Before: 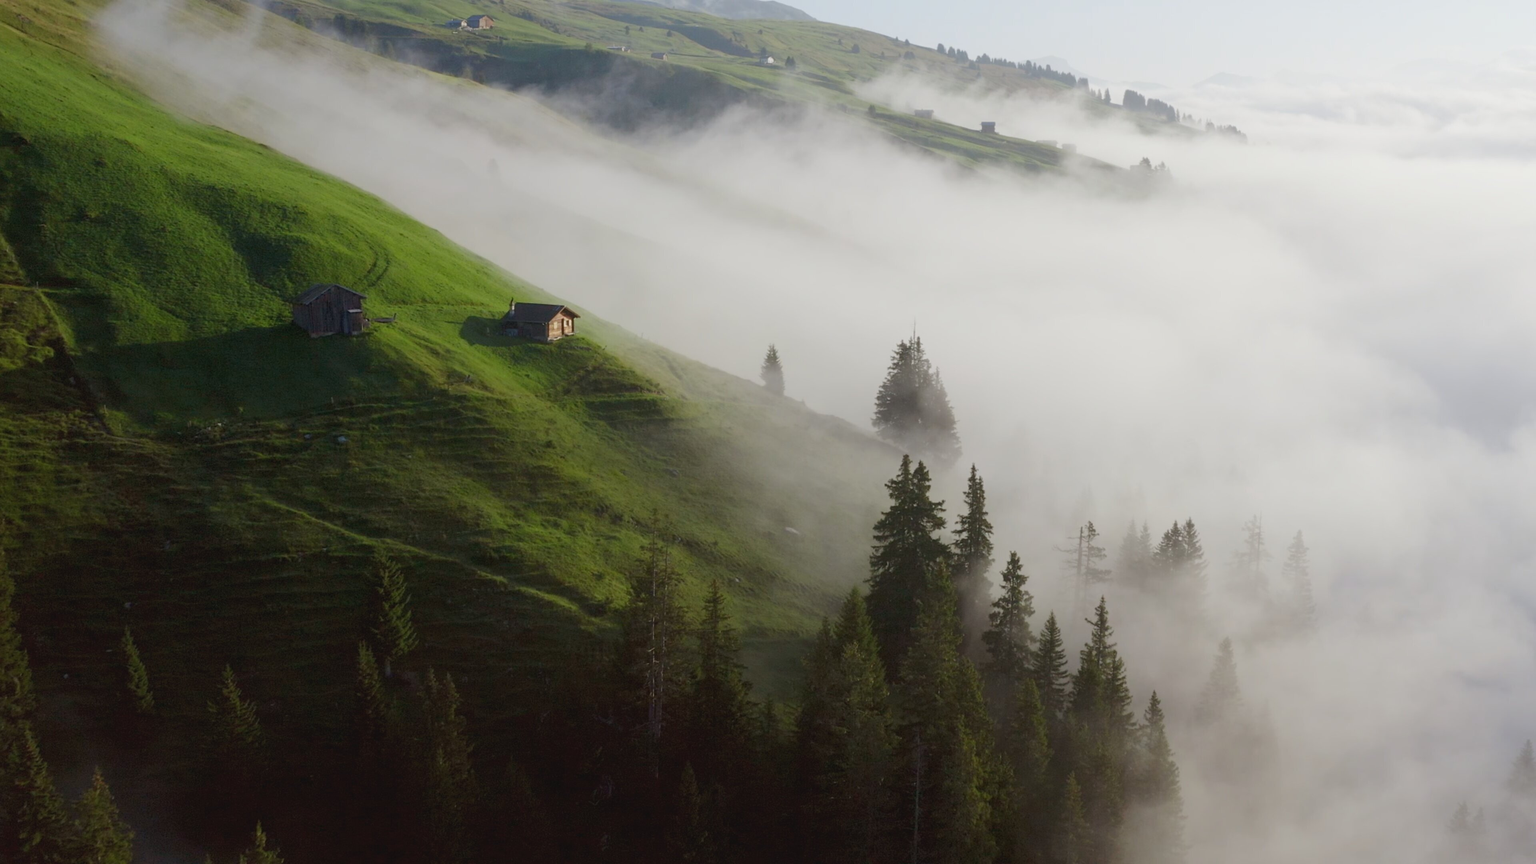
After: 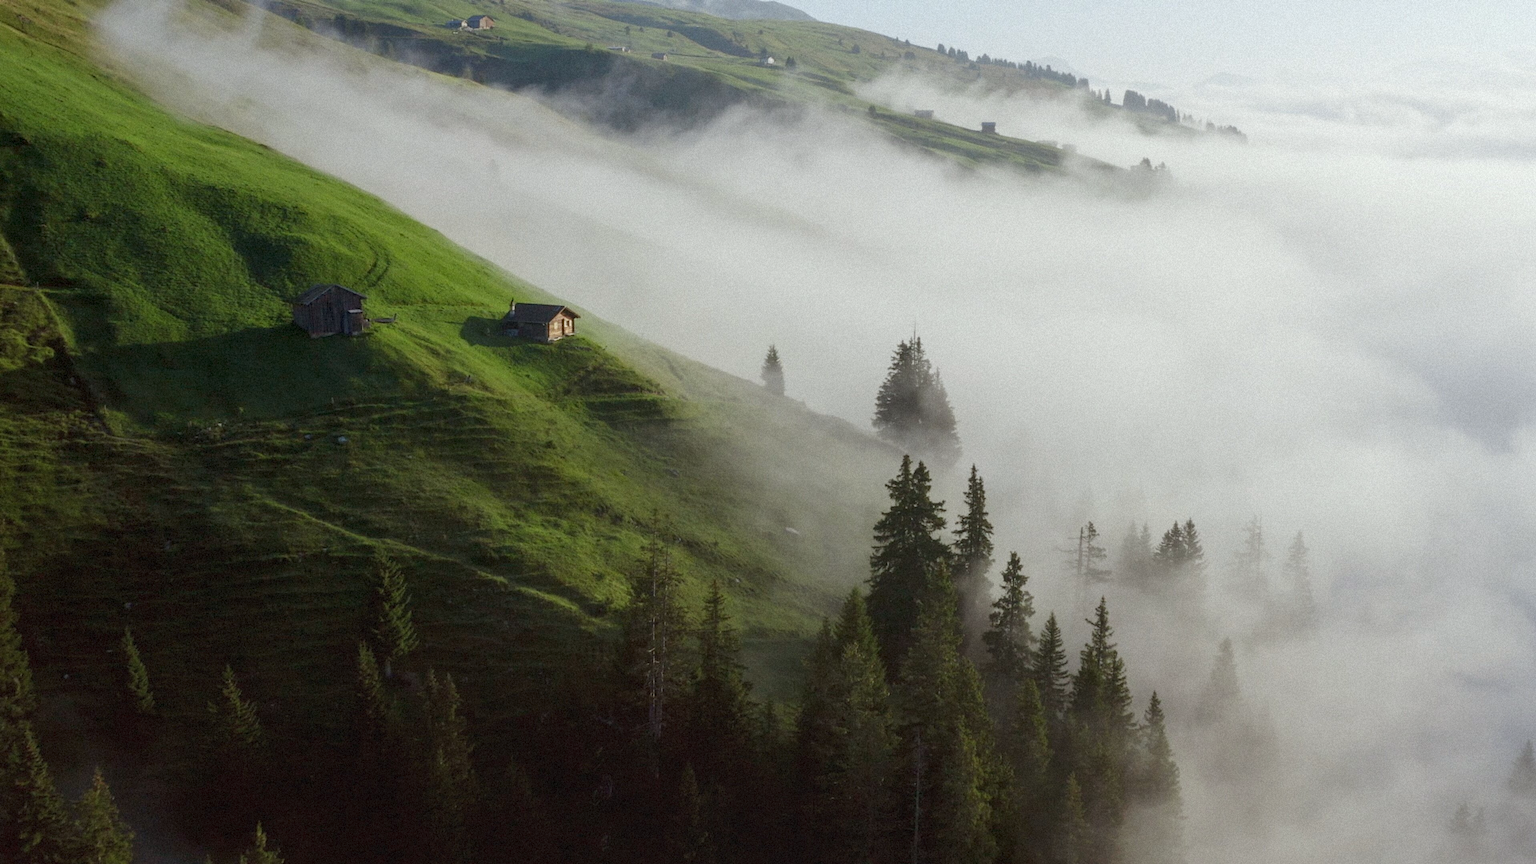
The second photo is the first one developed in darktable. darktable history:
local contrast: on, module defaults
white balance: red 0.978, blue 0.999
grain: mid-tones bias 0%
